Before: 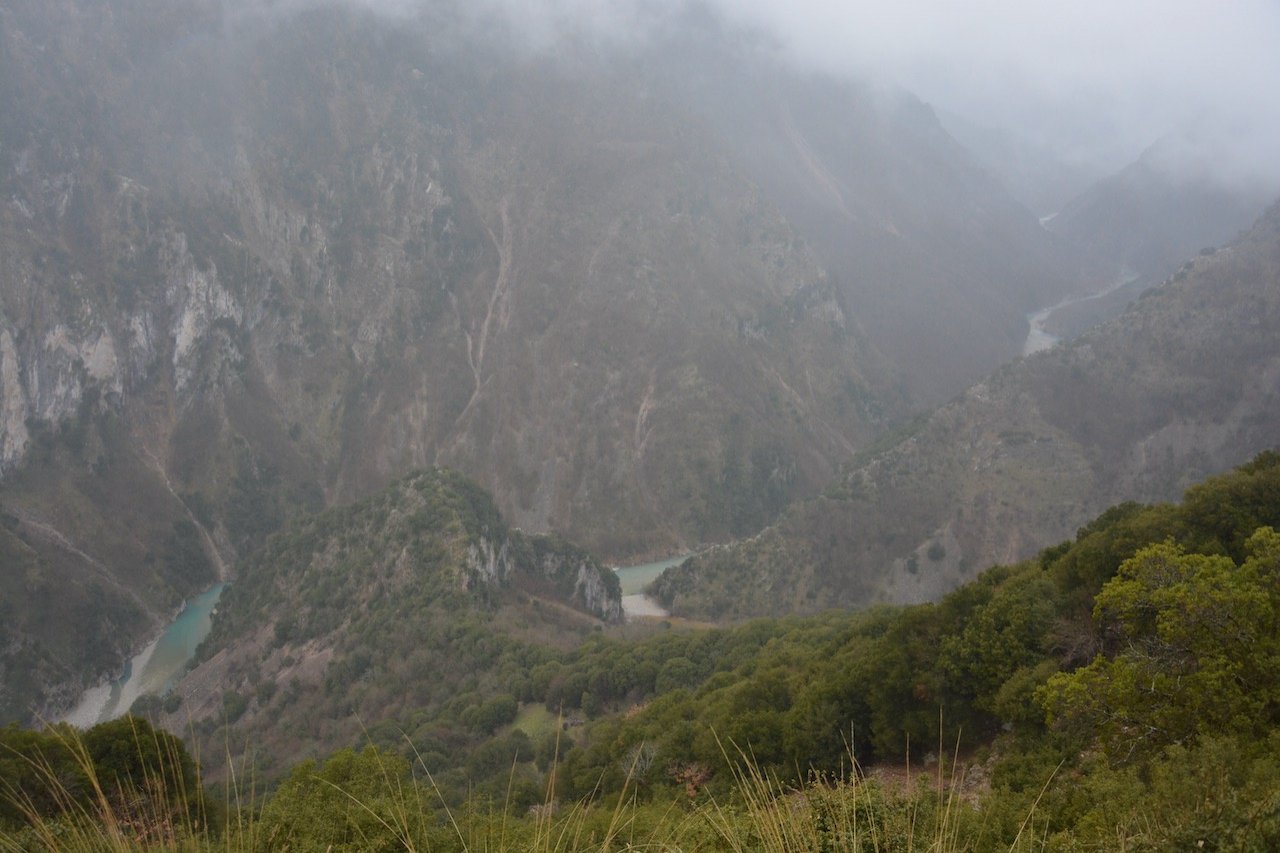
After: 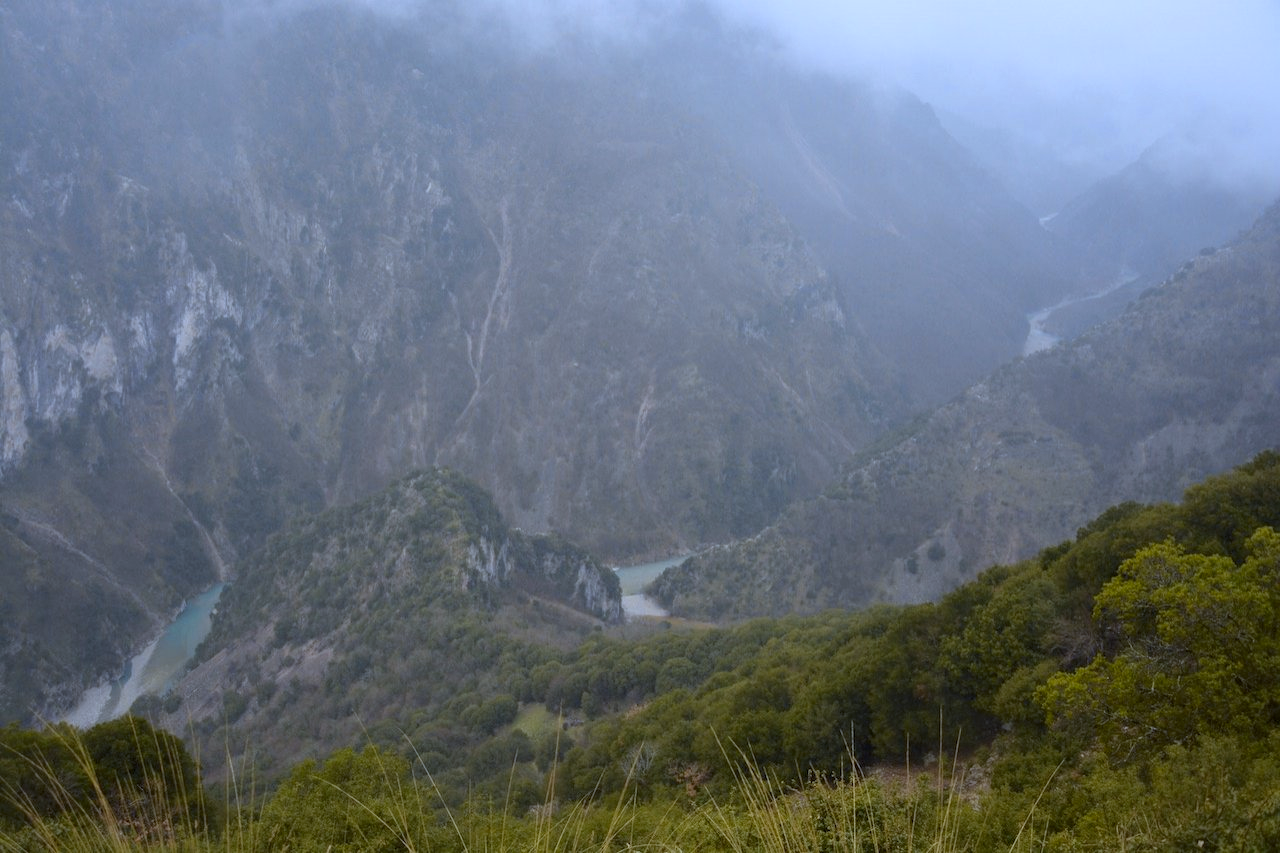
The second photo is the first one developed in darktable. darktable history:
color contrast: green-magenta contrast 0.85, blue-yellow contrast 1.25, unbound 0
white balance: red 0.926, green 1.003, blue 1.133
local contrast: highlights 100%, shadows 100%, detail 120%, midtone range 0.2
